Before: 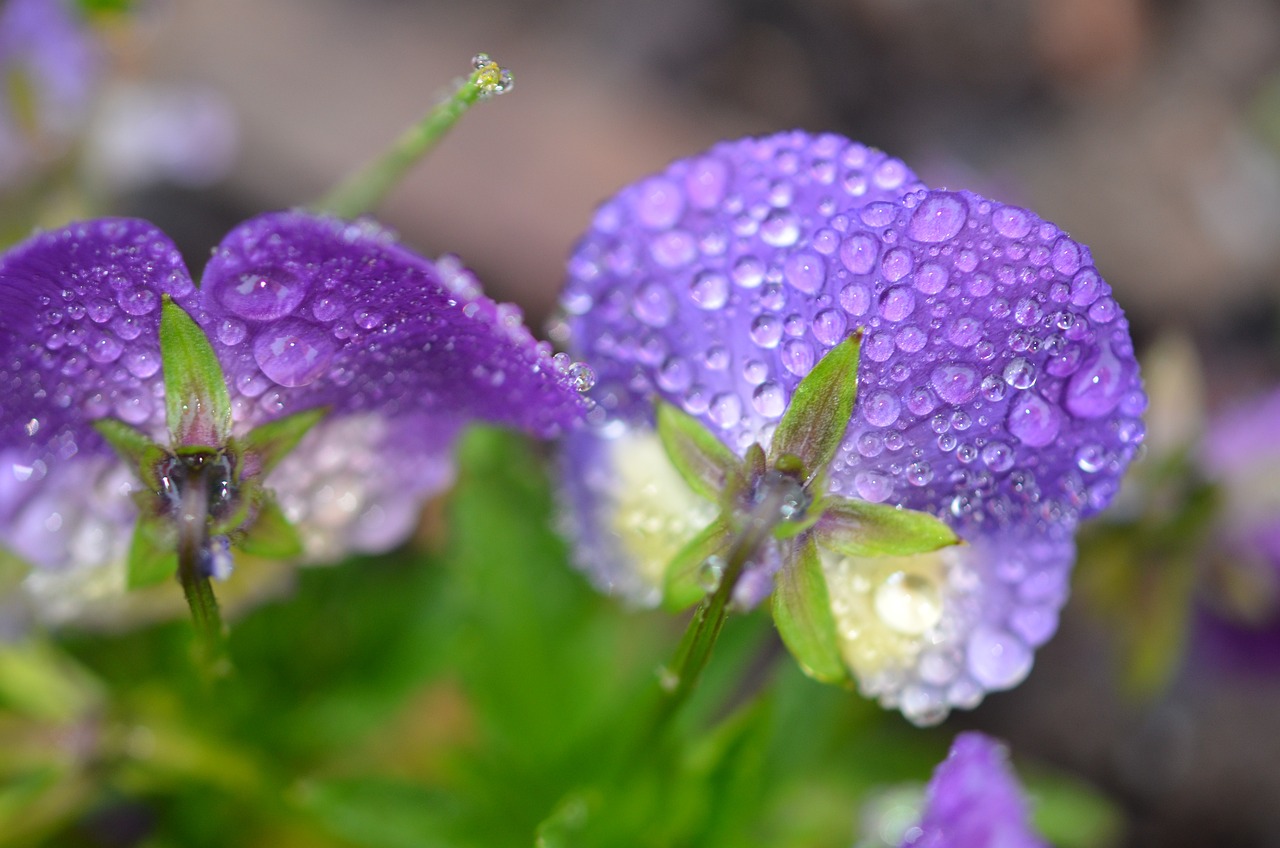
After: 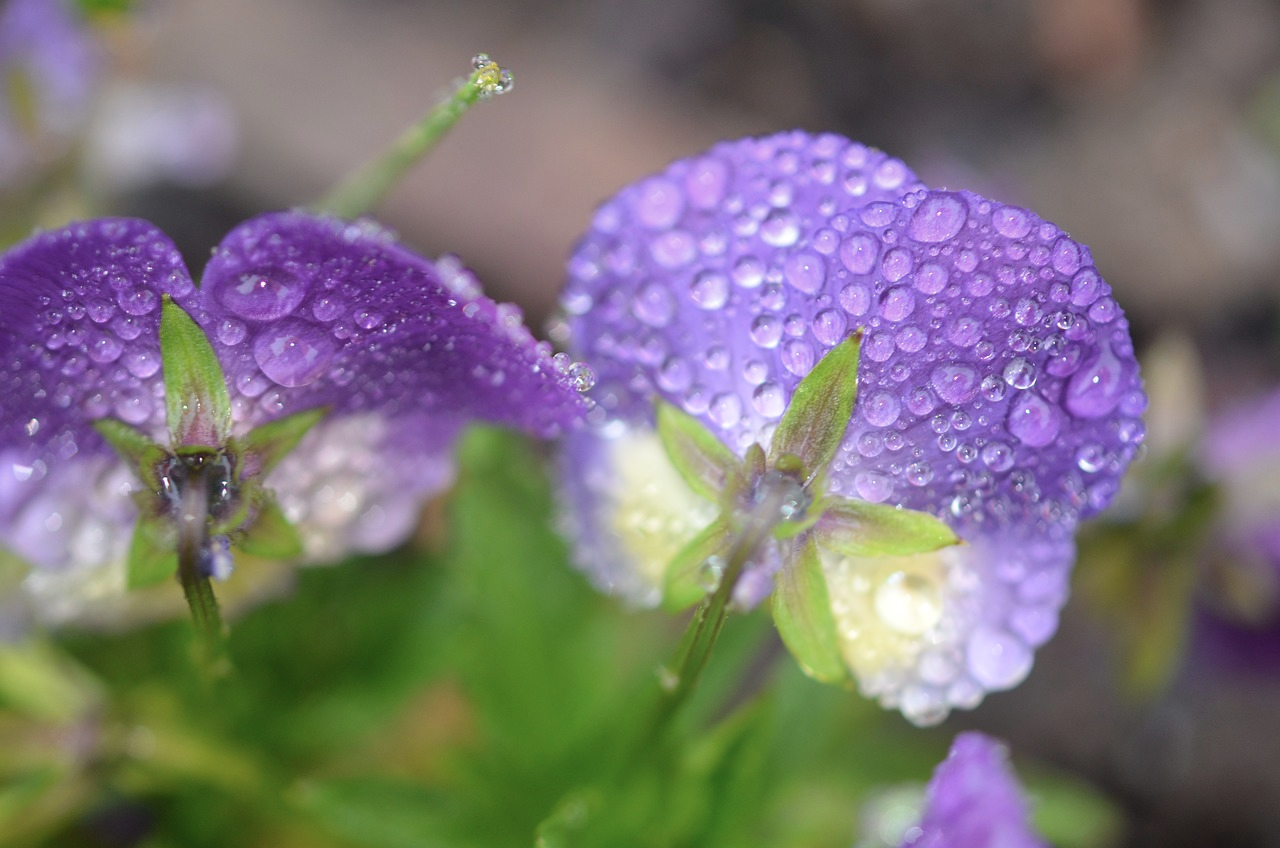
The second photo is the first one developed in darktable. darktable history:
contrast brightness saturation: saturation -0.17
bloom: on, module defaults
